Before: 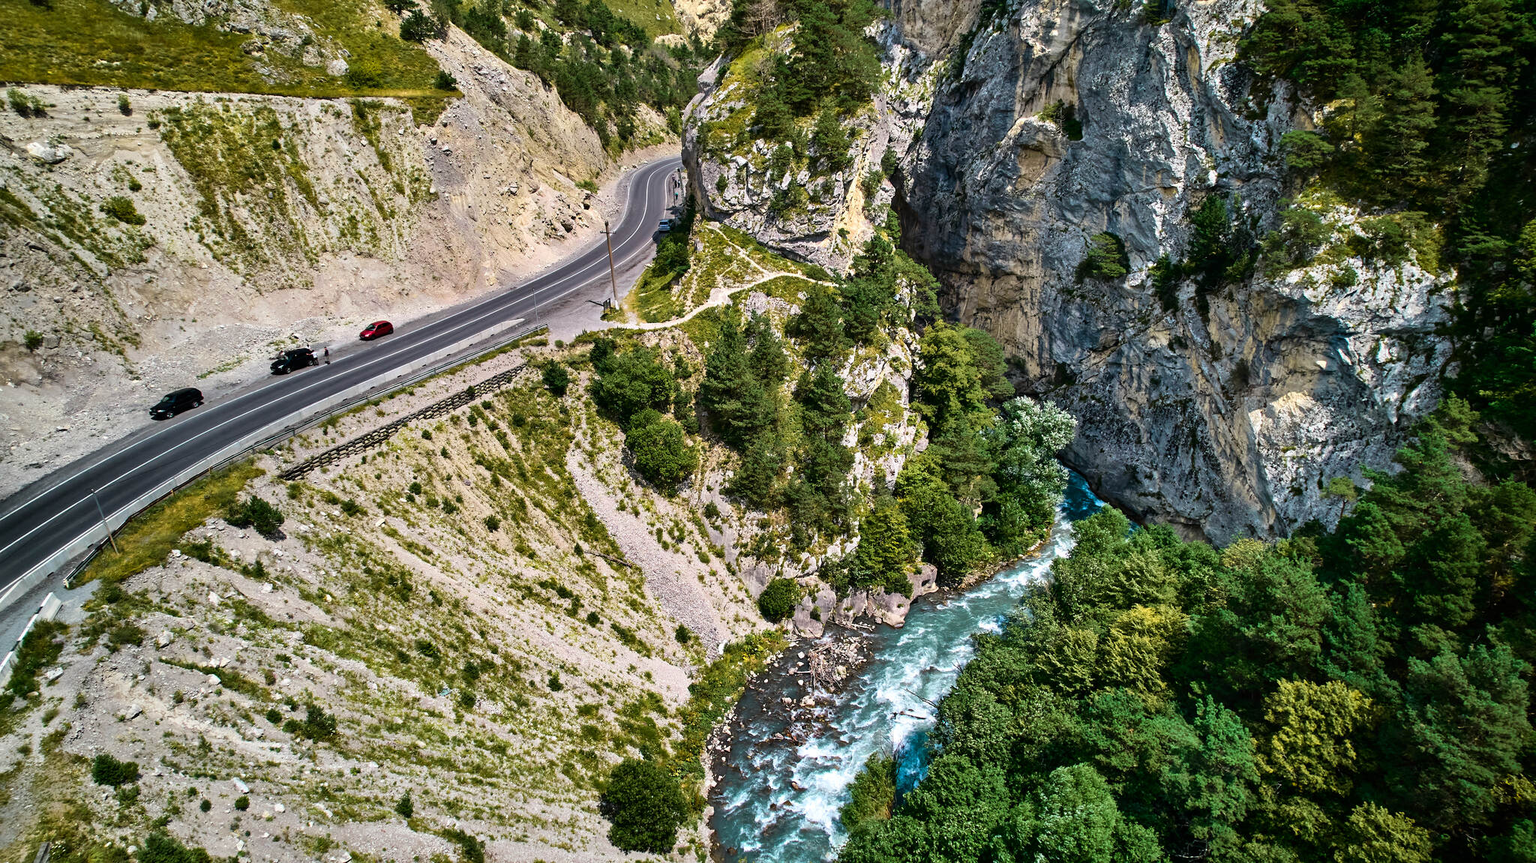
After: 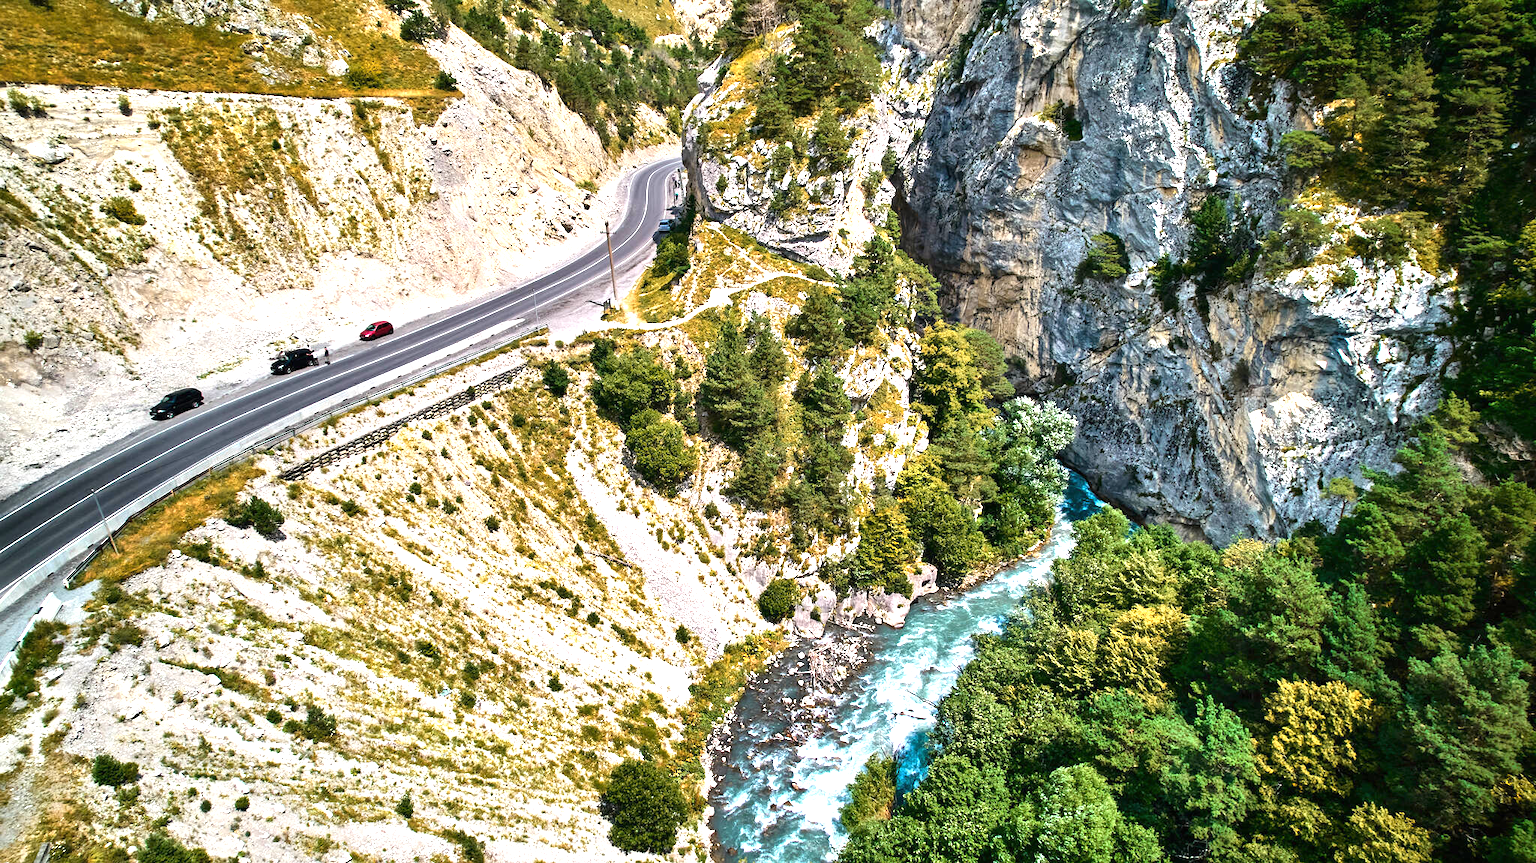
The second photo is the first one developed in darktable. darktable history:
exposure: black level correction 0, exposure 1.122 EV, compensate exposure bias true, compensate highlight preservation false
color zones: curves: ch1 [(0, 0.469) (0.072, 0.457) (0.243, 0.494) (0.429, 0.5) (0.571, 0.5) (0.714, 0.5) (0.857, 0.5) (1, 0.469)]; ch2 [(0, 0.499) (0.143, 0.467) (0.242, 0.436) (0.429, 0.493) (0.571, 0.5) (0.714, 0.5) (0.857, 0.5) (1, 0.499)]
